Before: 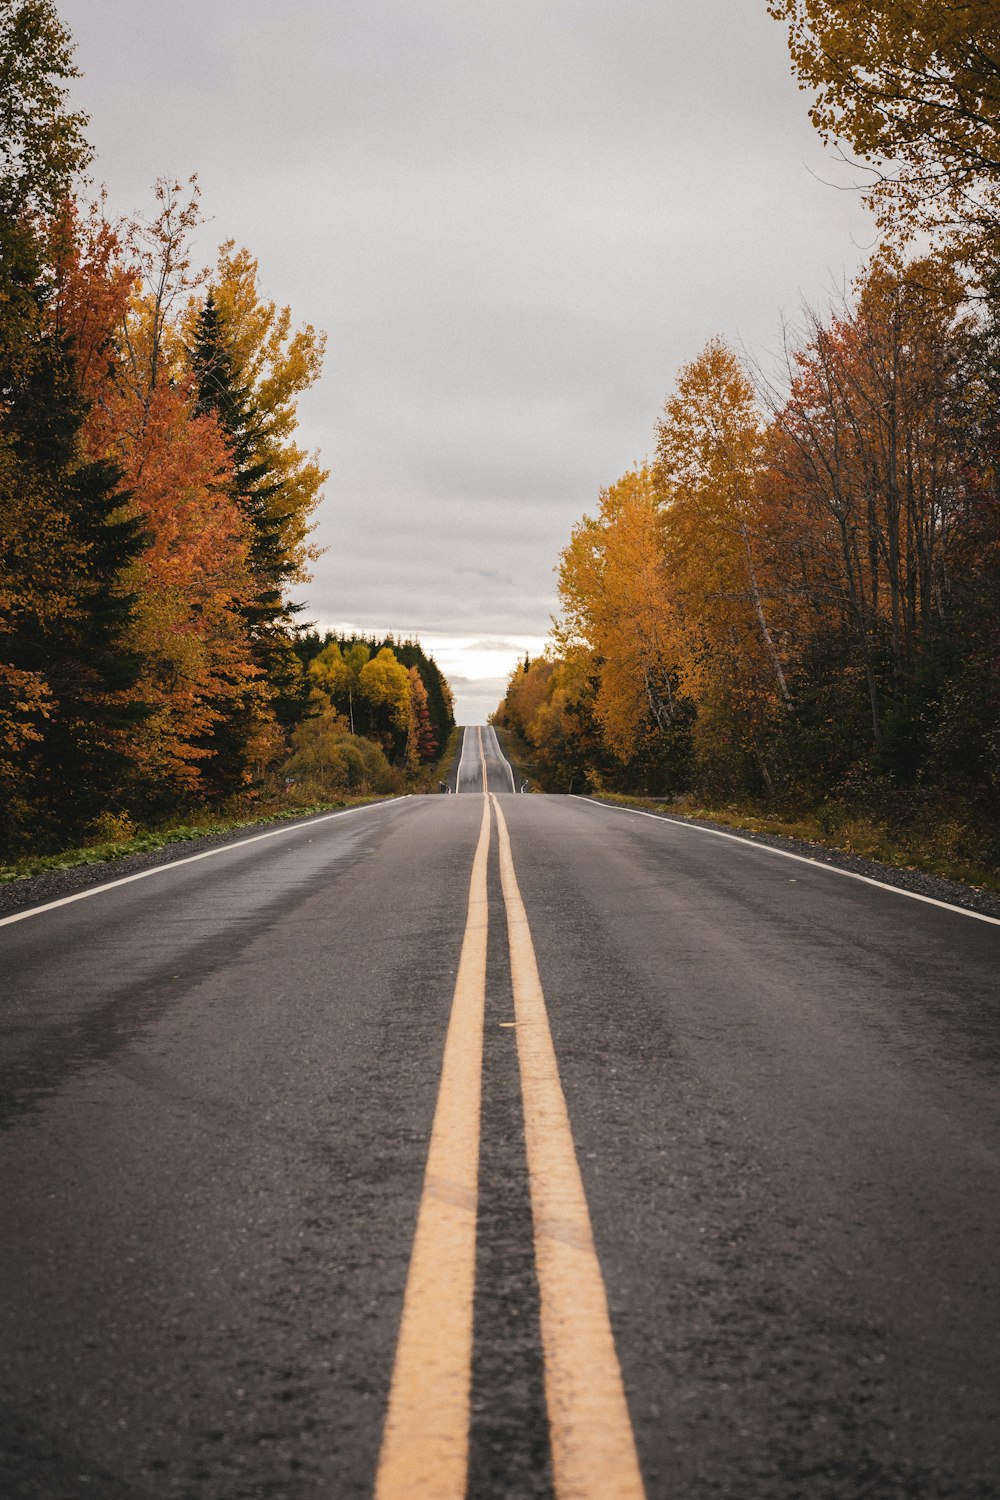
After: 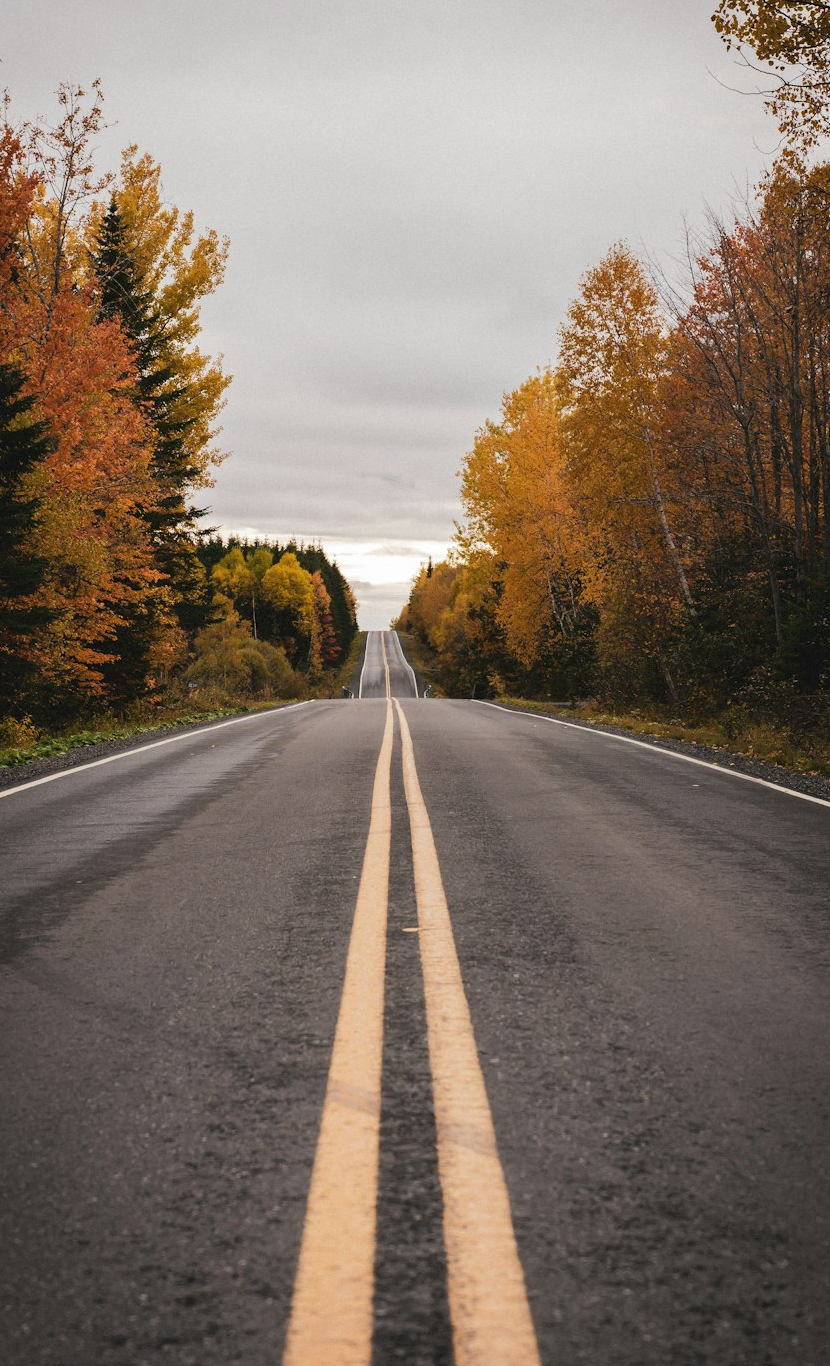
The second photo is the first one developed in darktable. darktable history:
crop: left 9.788%, top 6.338%, right 7.166%, bottom 2.589%
